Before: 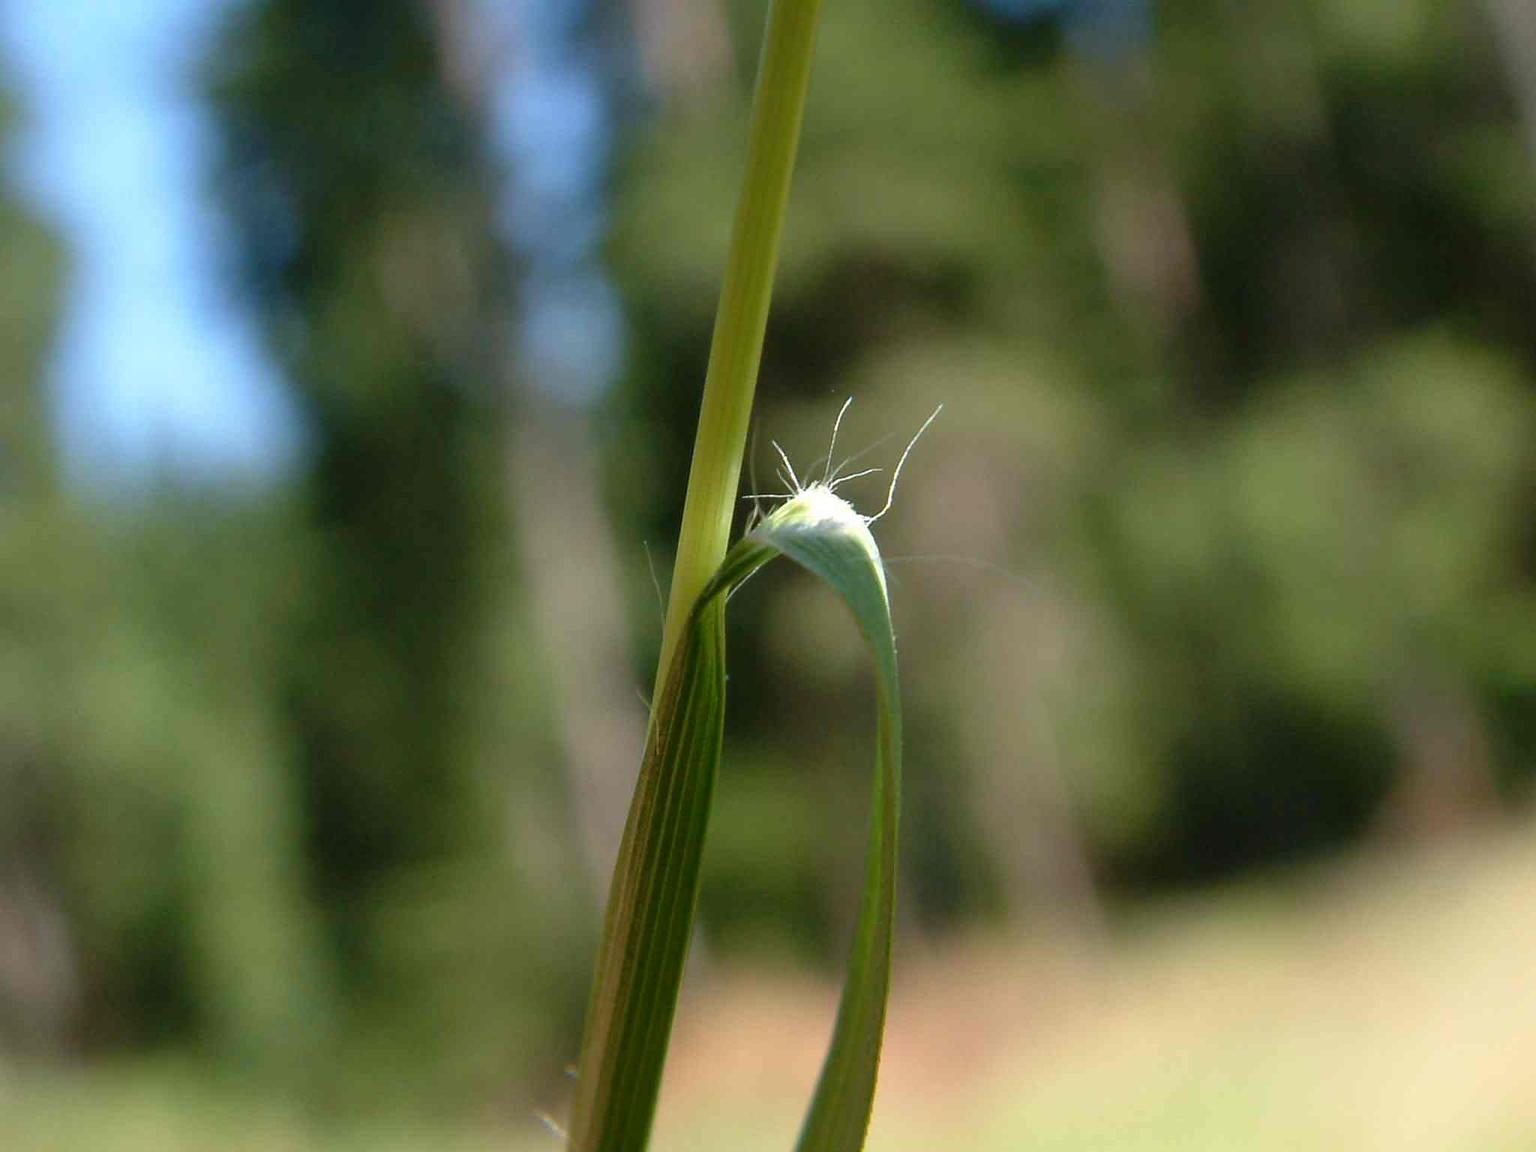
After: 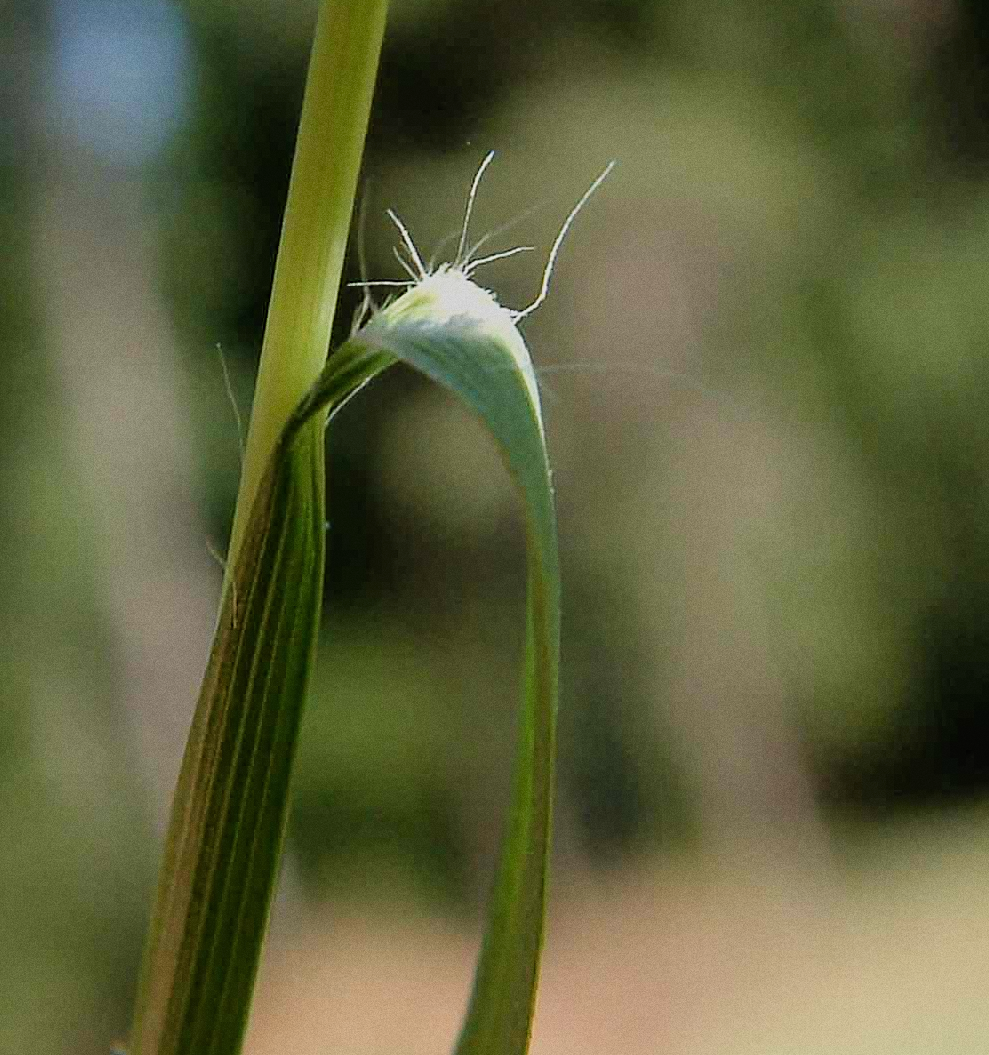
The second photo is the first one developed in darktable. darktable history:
crop: left 31.379%, top 24.658%, right 20.326%, bottom 6.628%
sharpen: on, module defaults
filmic rgb: black relative exposure -7.65 EV, white relative exposure 4.56 EV, hardness 3.61
grain: coarseness 0.09 ISO
